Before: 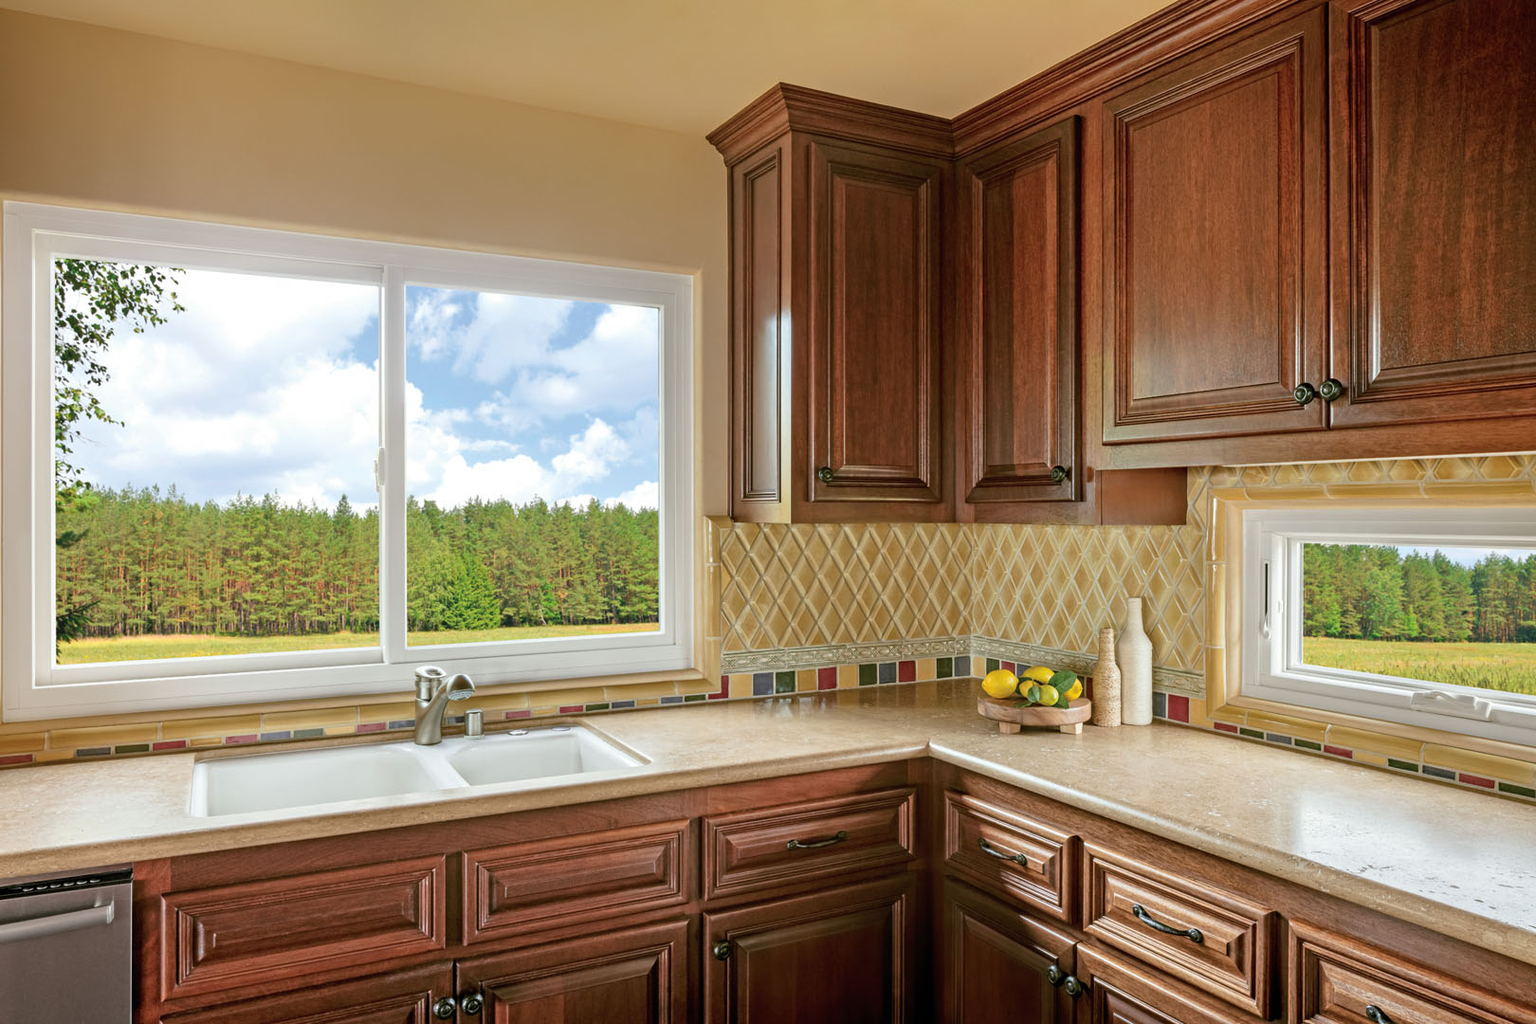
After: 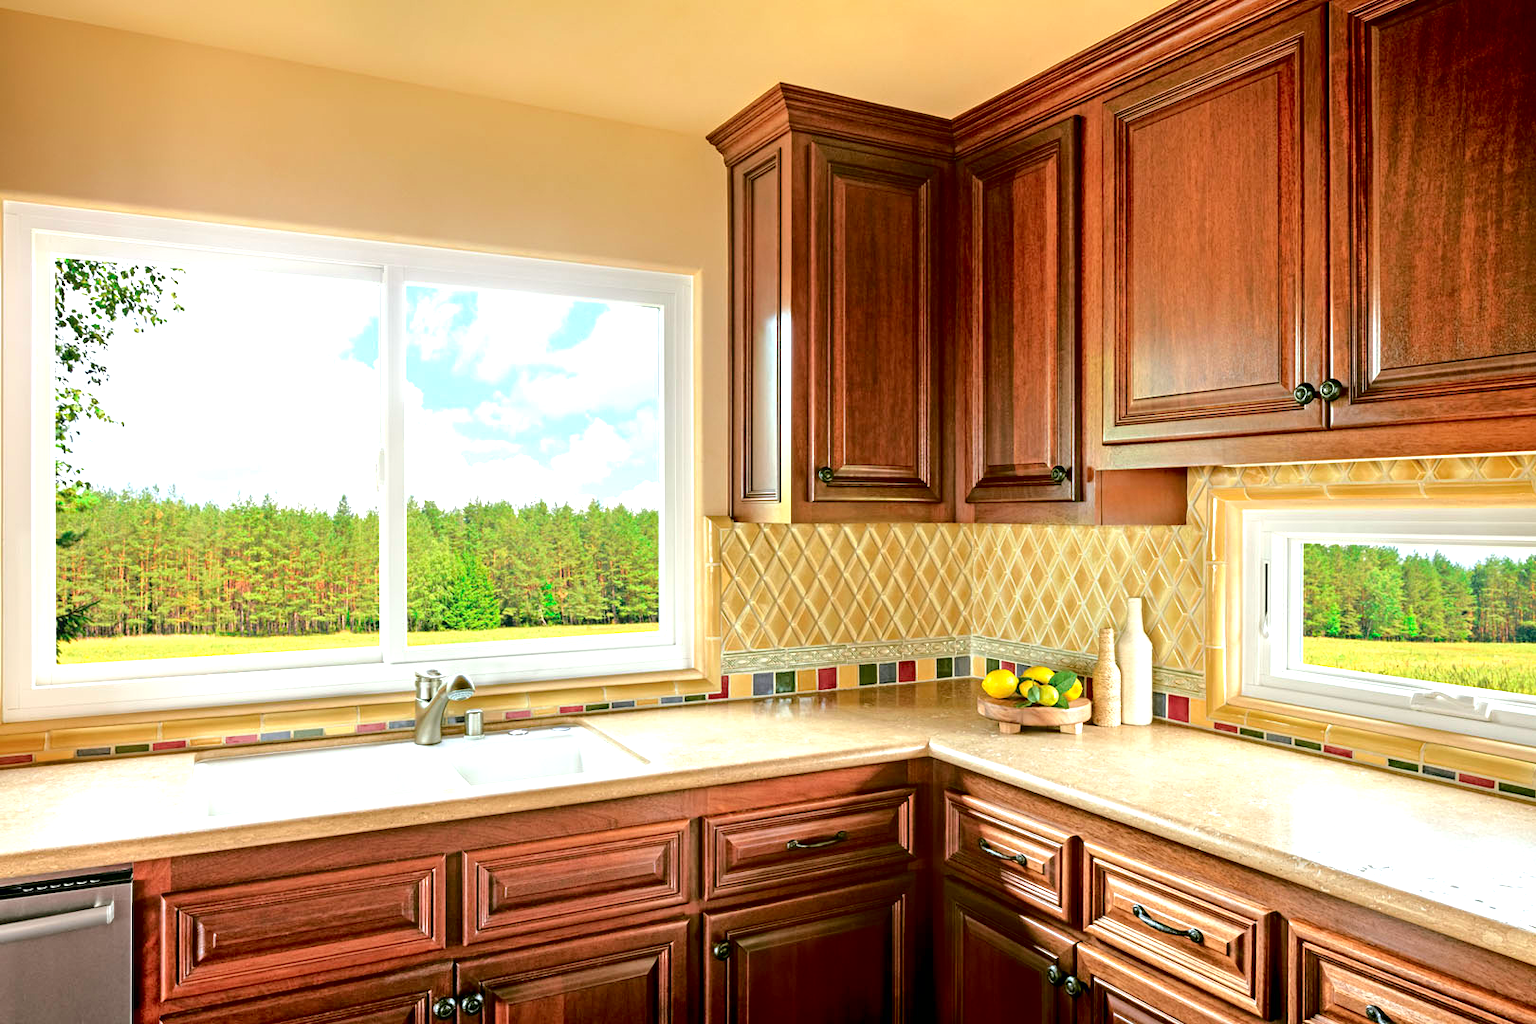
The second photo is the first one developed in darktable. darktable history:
tone curve: curves: ch0 [(0, 0) (0.181, 0.087) (0.498, 0.485) (0.78, 0.742) (0.993, 0.954)]; ch1 [(0, 0) (0.311, 0.149) (0.395, 0.349) (0.488, 0.477) (0.612, 0.641) (1, 1)]; ch2 [(0, 0) (0.5, 0.5) (0.638, 0.667) (1, 1)], color space Lab, independent channels, preserve colors none
exposure: black level correction 0.001, exposure 1 EV, compensate highlight preservation false
